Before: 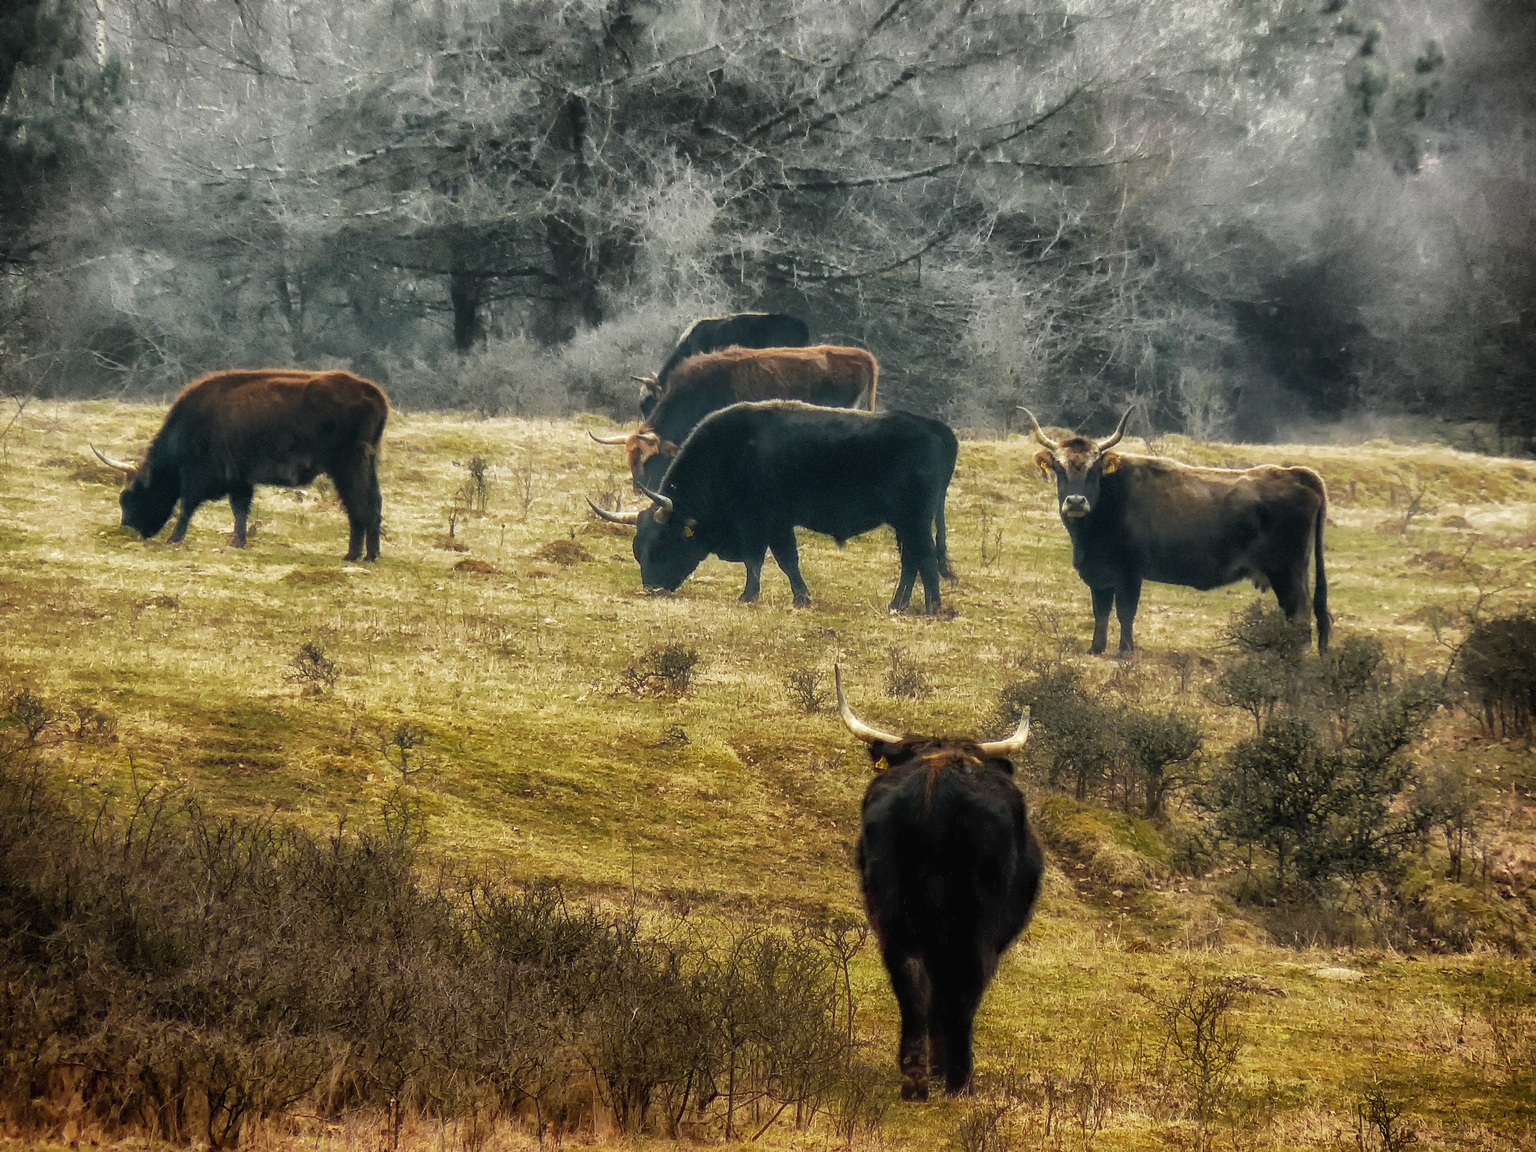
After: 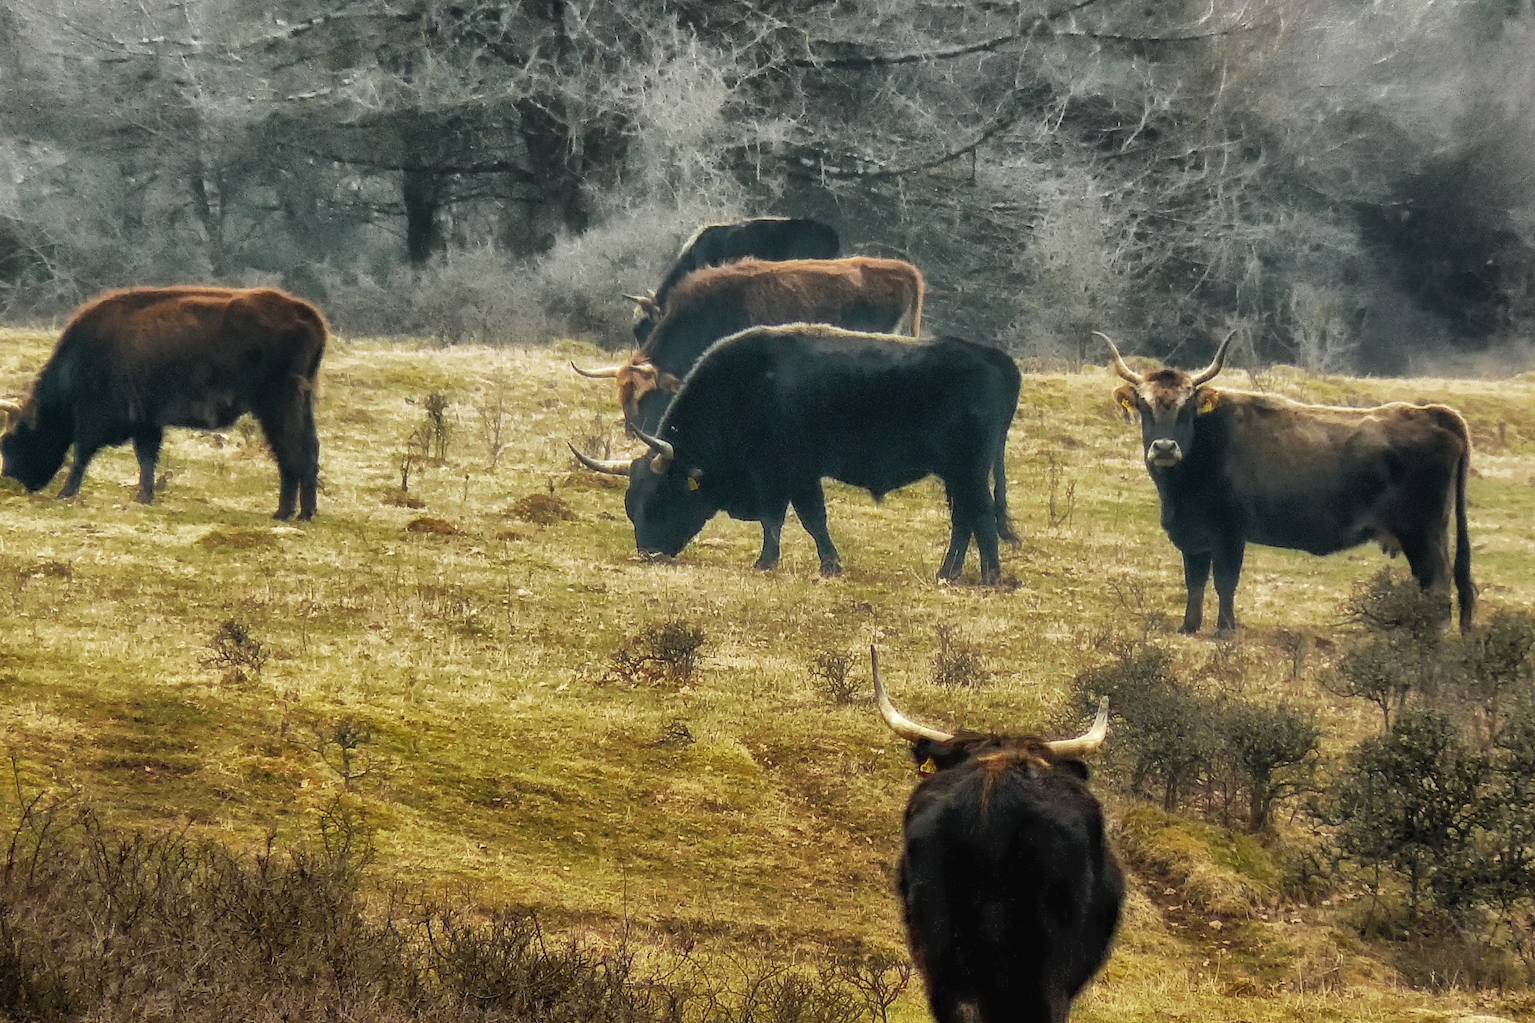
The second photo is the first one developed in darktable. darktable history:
crop: left 7.813%, top 11.684%, right 10.061%, bottom 15.387%
shadows and highlights: radius 131.66, soften with gaussian
